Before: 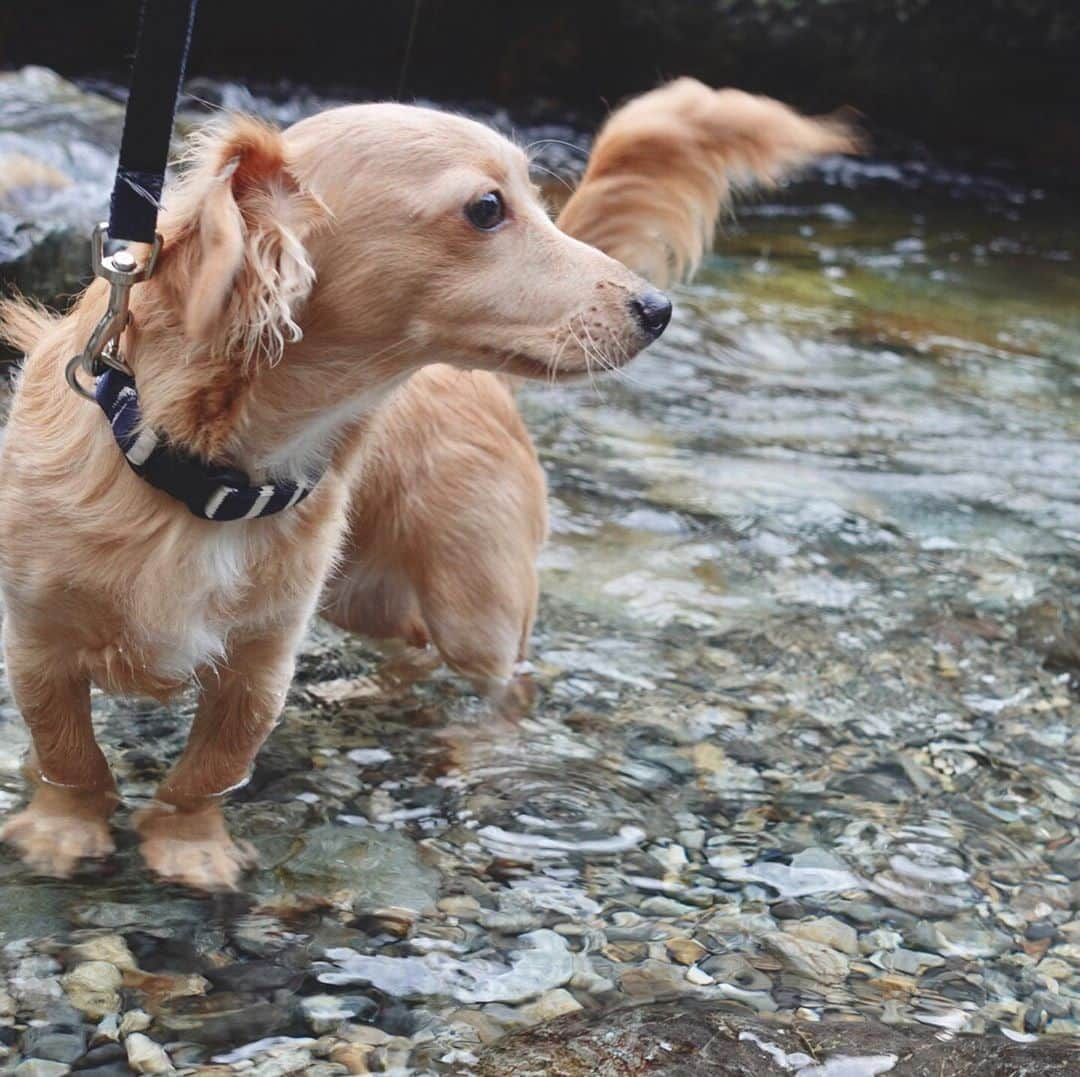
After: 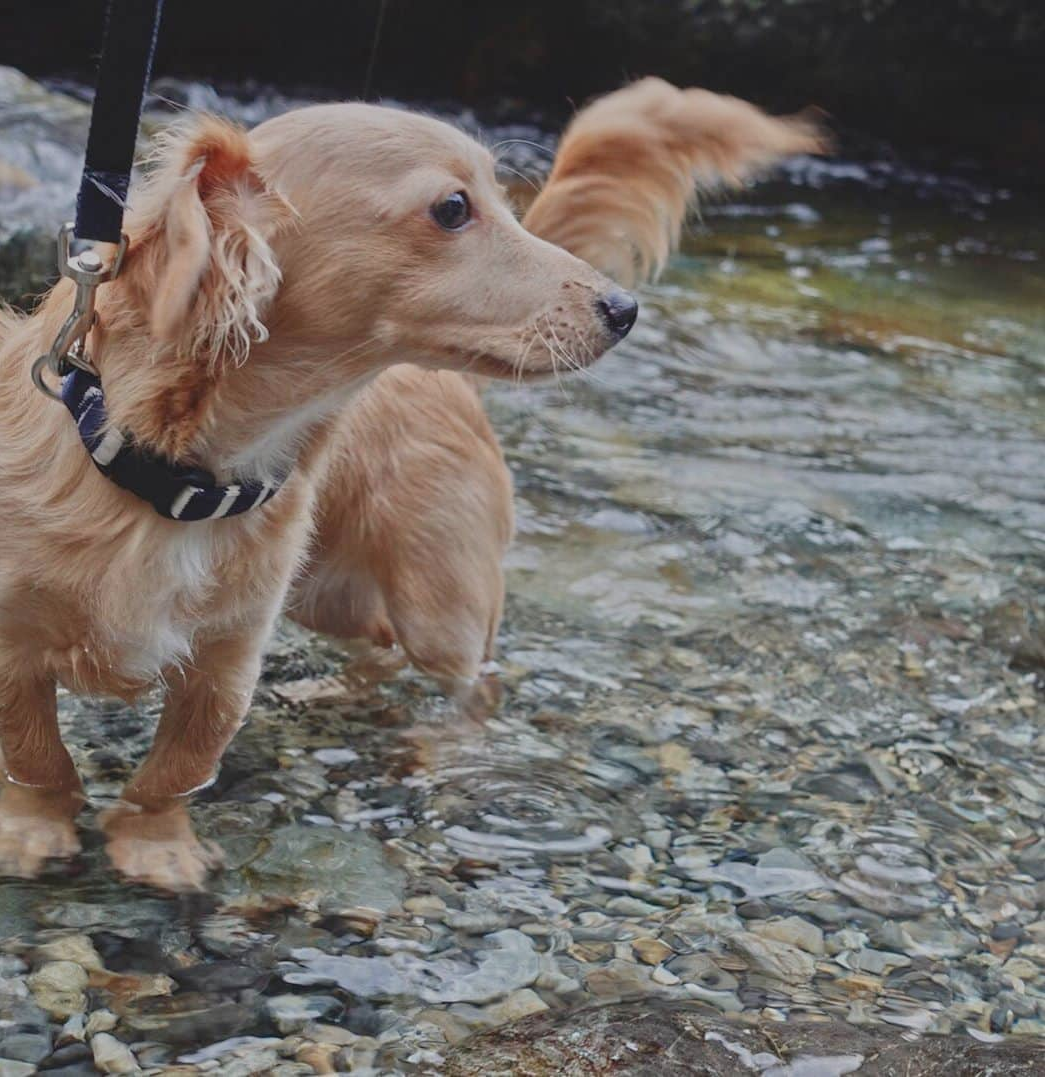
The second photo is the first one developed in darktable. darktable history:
crop and rotate: left 3.238%
contrast brightness saturation: saturation -0.04
tone equalizer: -8 EV -0.002 EV, -7 EV 0.005 EV, -6 EV -0.008 EV, -5 EV 0.007 EV, -4 EV -0.042 EV, -3 EV -0.233 EV, -2 EV -0.662 EV, -1 EV -0.983 EV, +0 EV -0.969 EV, smoothing diameter 2%, edges refinement/feathering 20, mask exposure compensation -1.57 EV, filter diffusion 5
